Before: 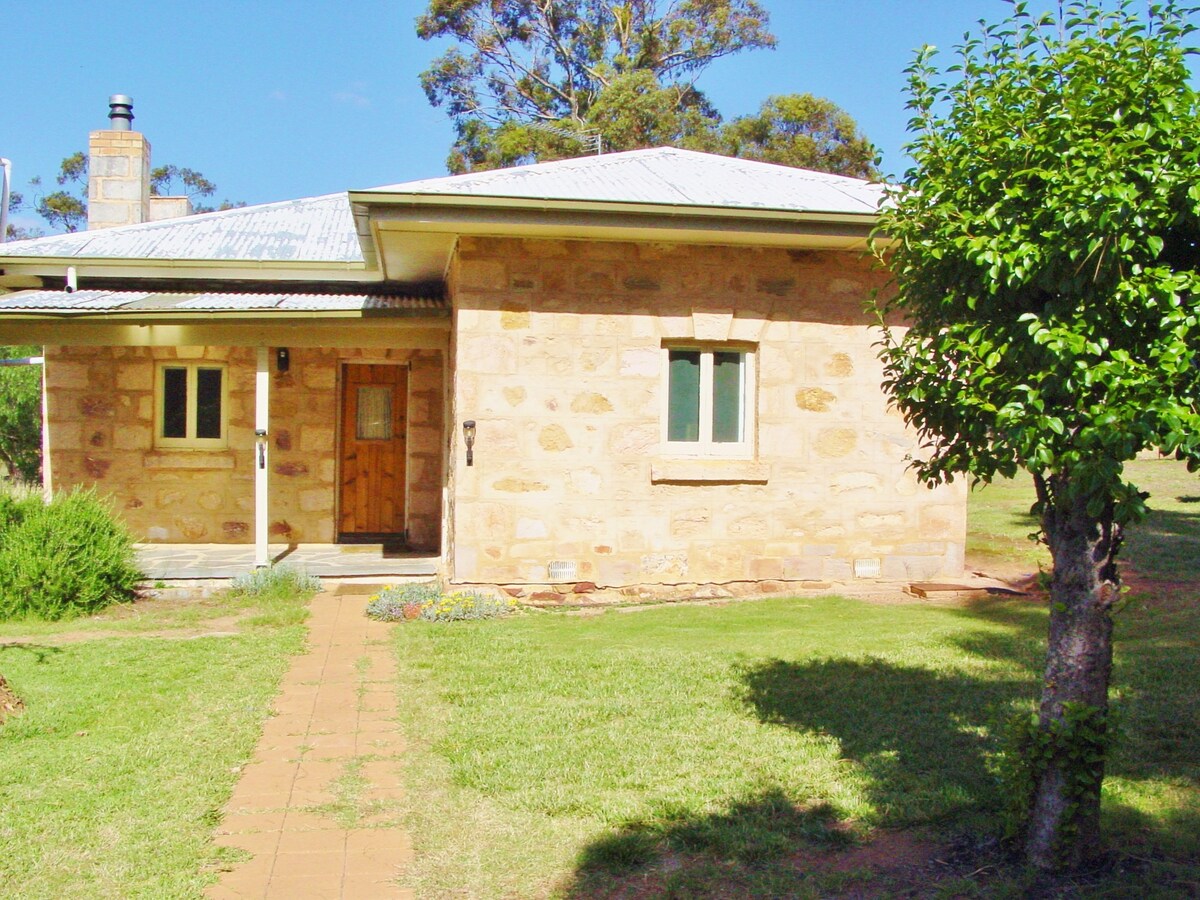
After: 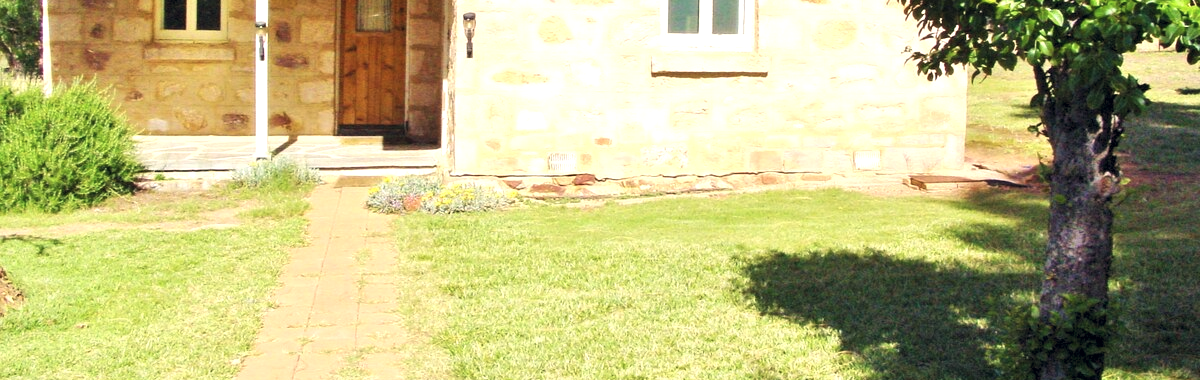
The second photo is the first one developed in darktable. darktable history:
crop: top 45.395%, bottom 12.283%
exposure: exposure 0.151 EV, compensate highlight preservation false
contrast brightness saturation: contrast 0.044, saturation 0.075
color correction: highlights a* 2.8, highlights b* 5.02, shadows a* -1.63, shadows b* -4.96, saturation 0.806
levels: levels [0.055, 0.477, 0.9]
